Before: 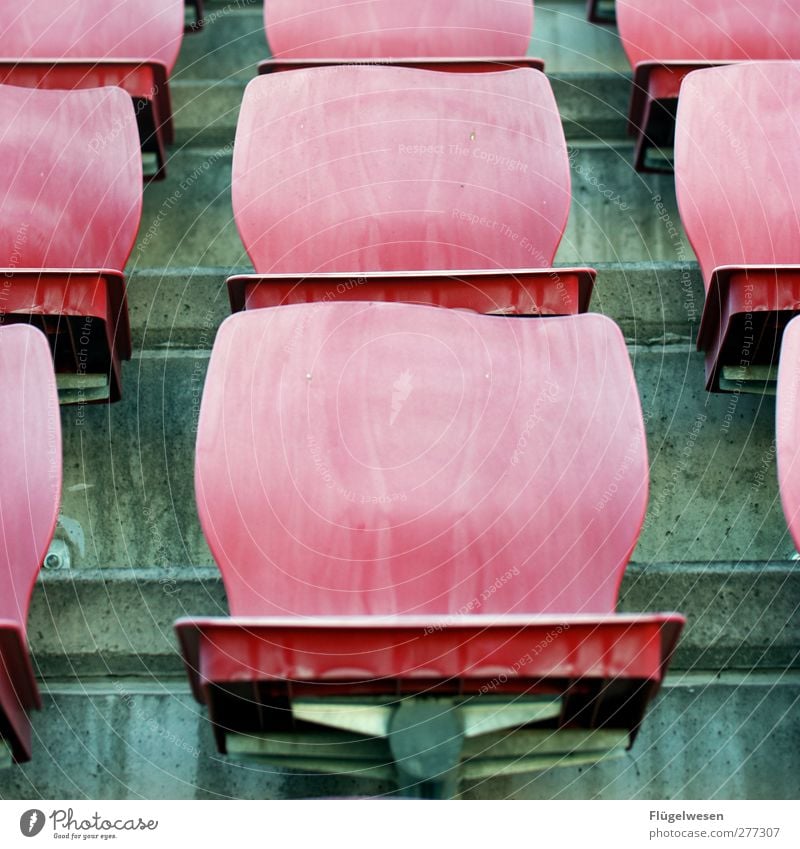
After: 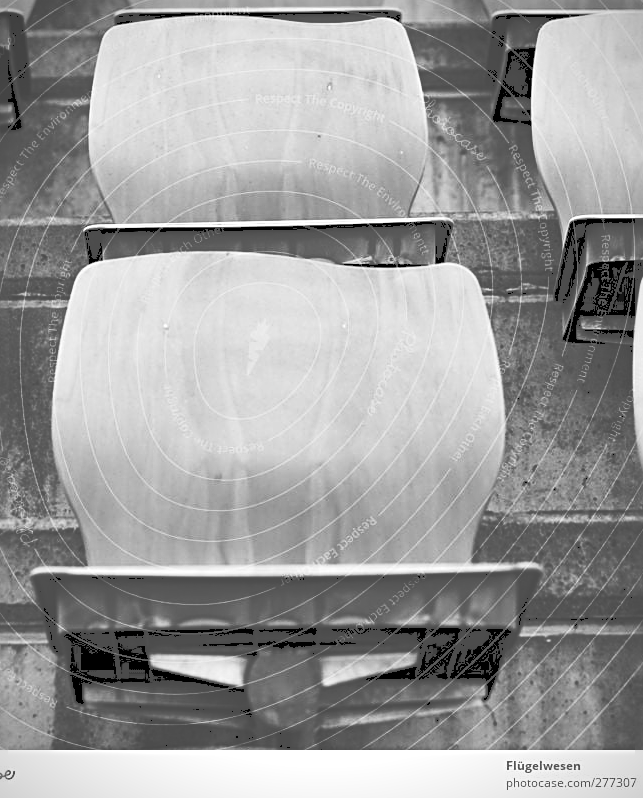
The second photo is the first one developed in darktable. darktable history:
crop and rotate: left 17.932%, top 5.899%, right 1.683%
color balance rgb: perceptual saturation grading › global saturation 9.637%, global vibrance 20%
sharpen: radius 3.084
tone curve: curves: ch0 [(0, 0) (0.003, 0.319) (0.011, 0.319) (0.025, 0.323) (0.044, 0.323) (0.069, 0.327) (0.1, 0.33) (0.136, 0.338) (0.177, 0.348) (0.224, 0.361) (0.277, 0.374) (0.335, 0.398) (0.399, 0.444) (0.468, 0.516) (0.543, 0.595) (0.623, 0.694) (0.709, 0.793) (0.801, 0.883) (0.898, 0.942) (1, 1)], color space Lab, independent channels, preserve colors none
color calibration: output gray [0.25, 0.35, 0.4, 0], illuminant same as pipeline (D50), adaptation none (bypass), x 0.332, y 0.334, temperature 5006.91 K
tone equalizer: edges refinement/feathering 500, mask exposure compensation -1.57 EV, preserve details no
vignetting: fall-off start 91.38%
exposure: compensate highlight preservation false
